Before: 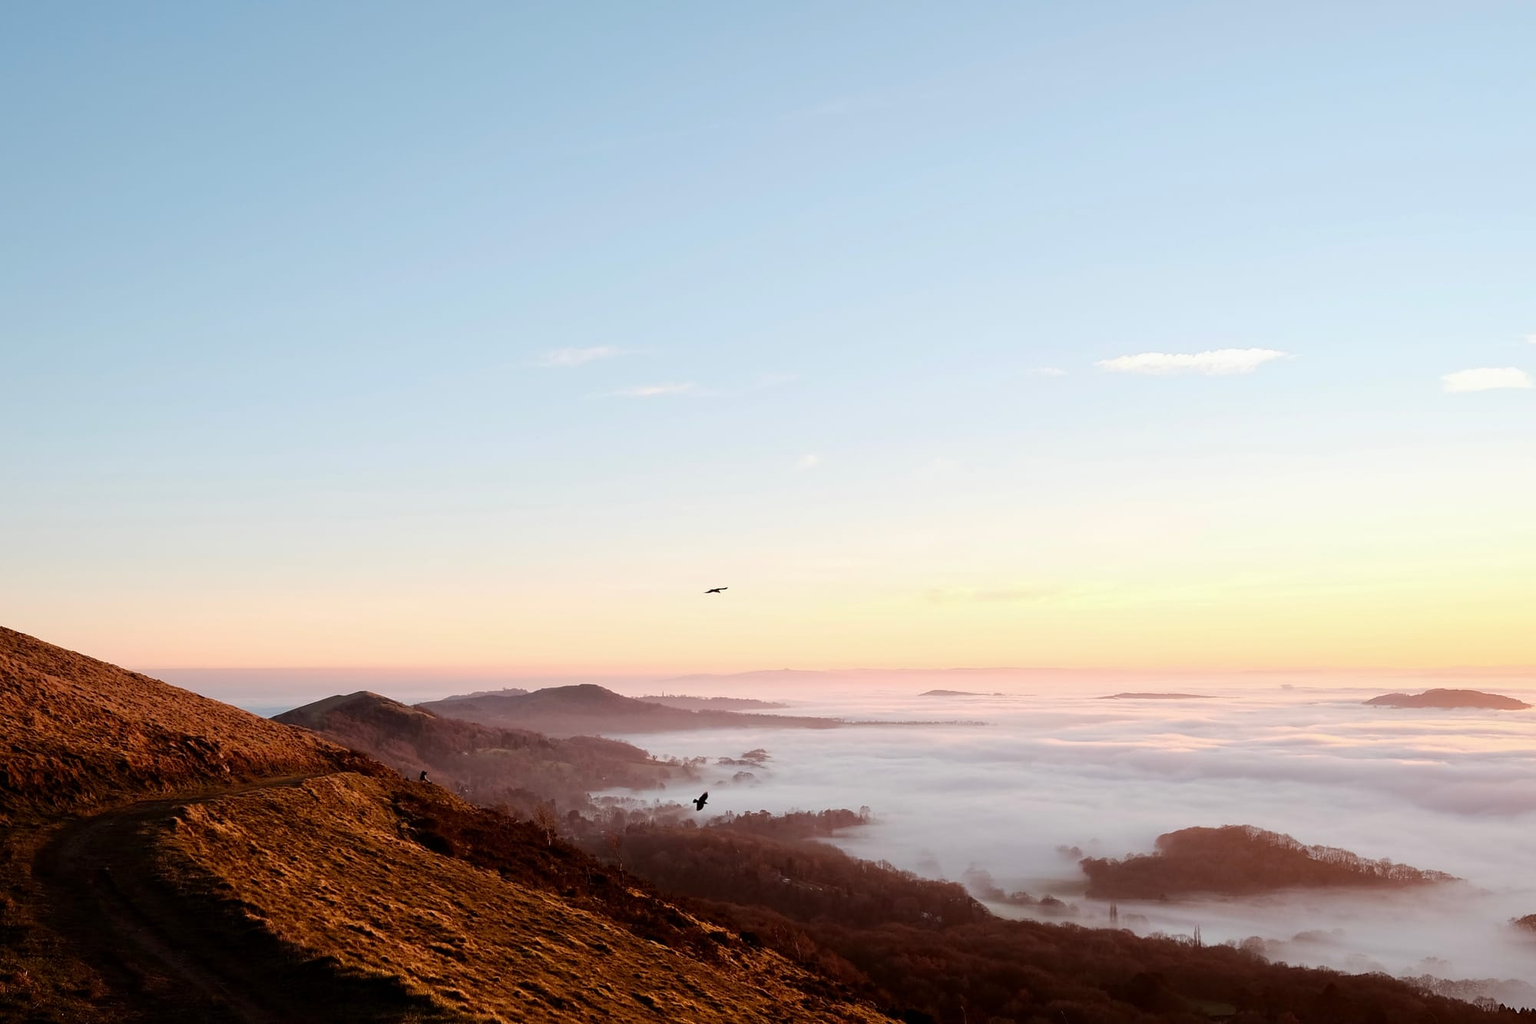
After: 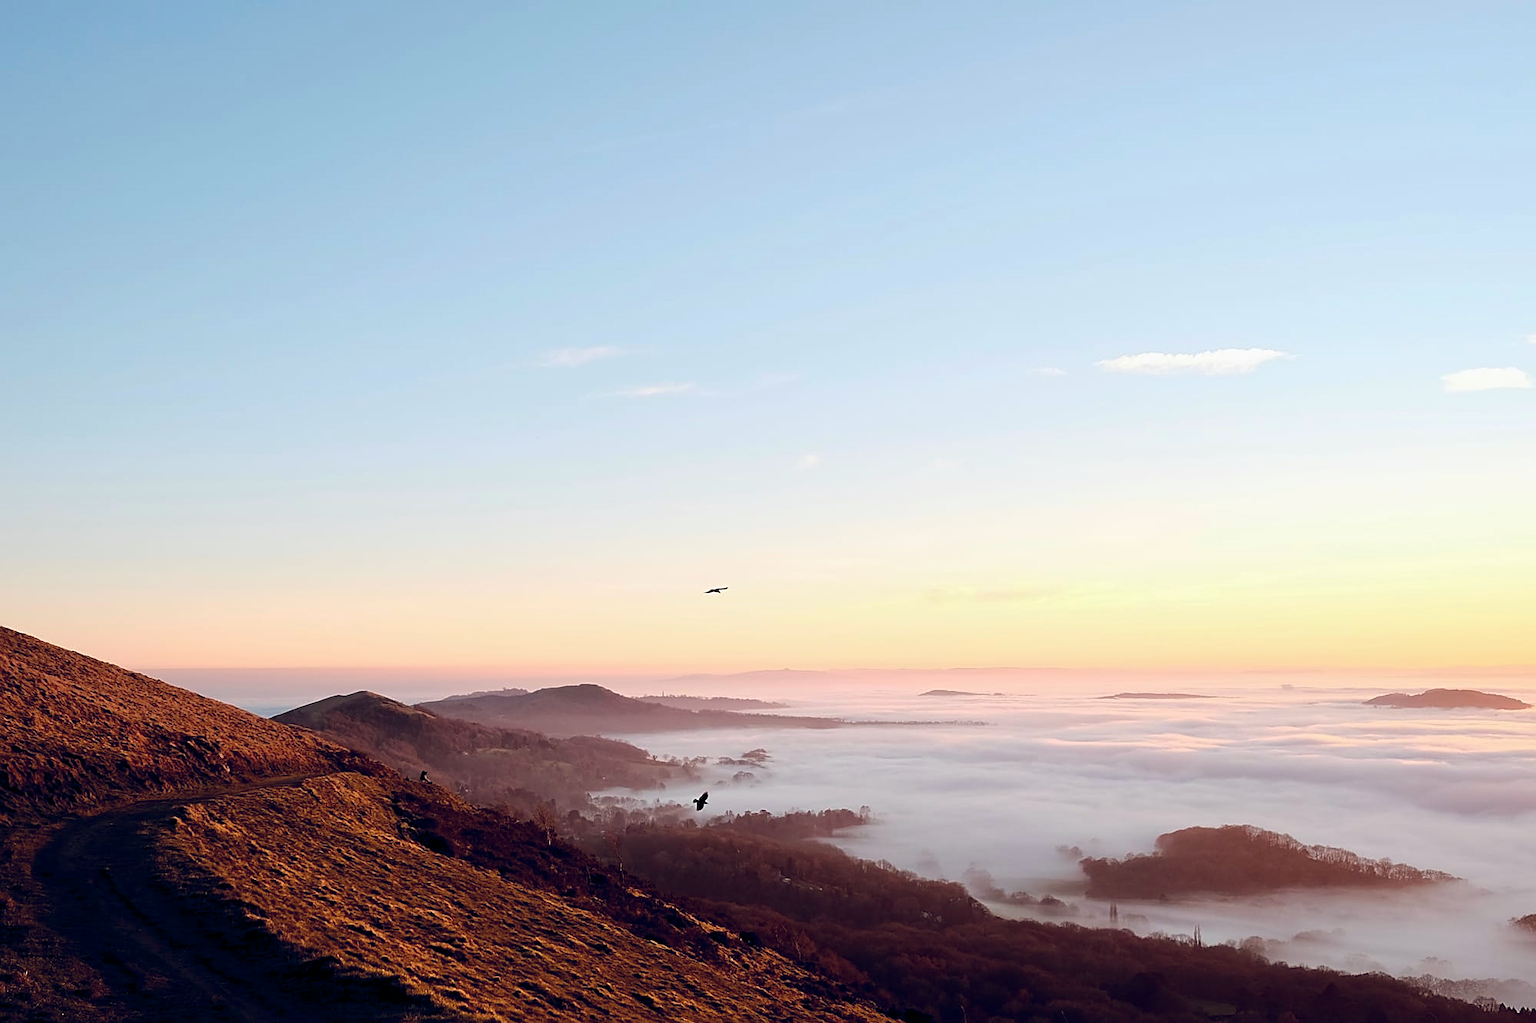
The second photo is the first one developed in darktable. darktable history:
color correction: highlights b* -0.006
color balance rgb: global offset › chroma 0.144%, global offset › hue 253.75°, perceptual saturation grading › global saturation 0.706%, global vibrance 20%
sharpen: on, module defaults
